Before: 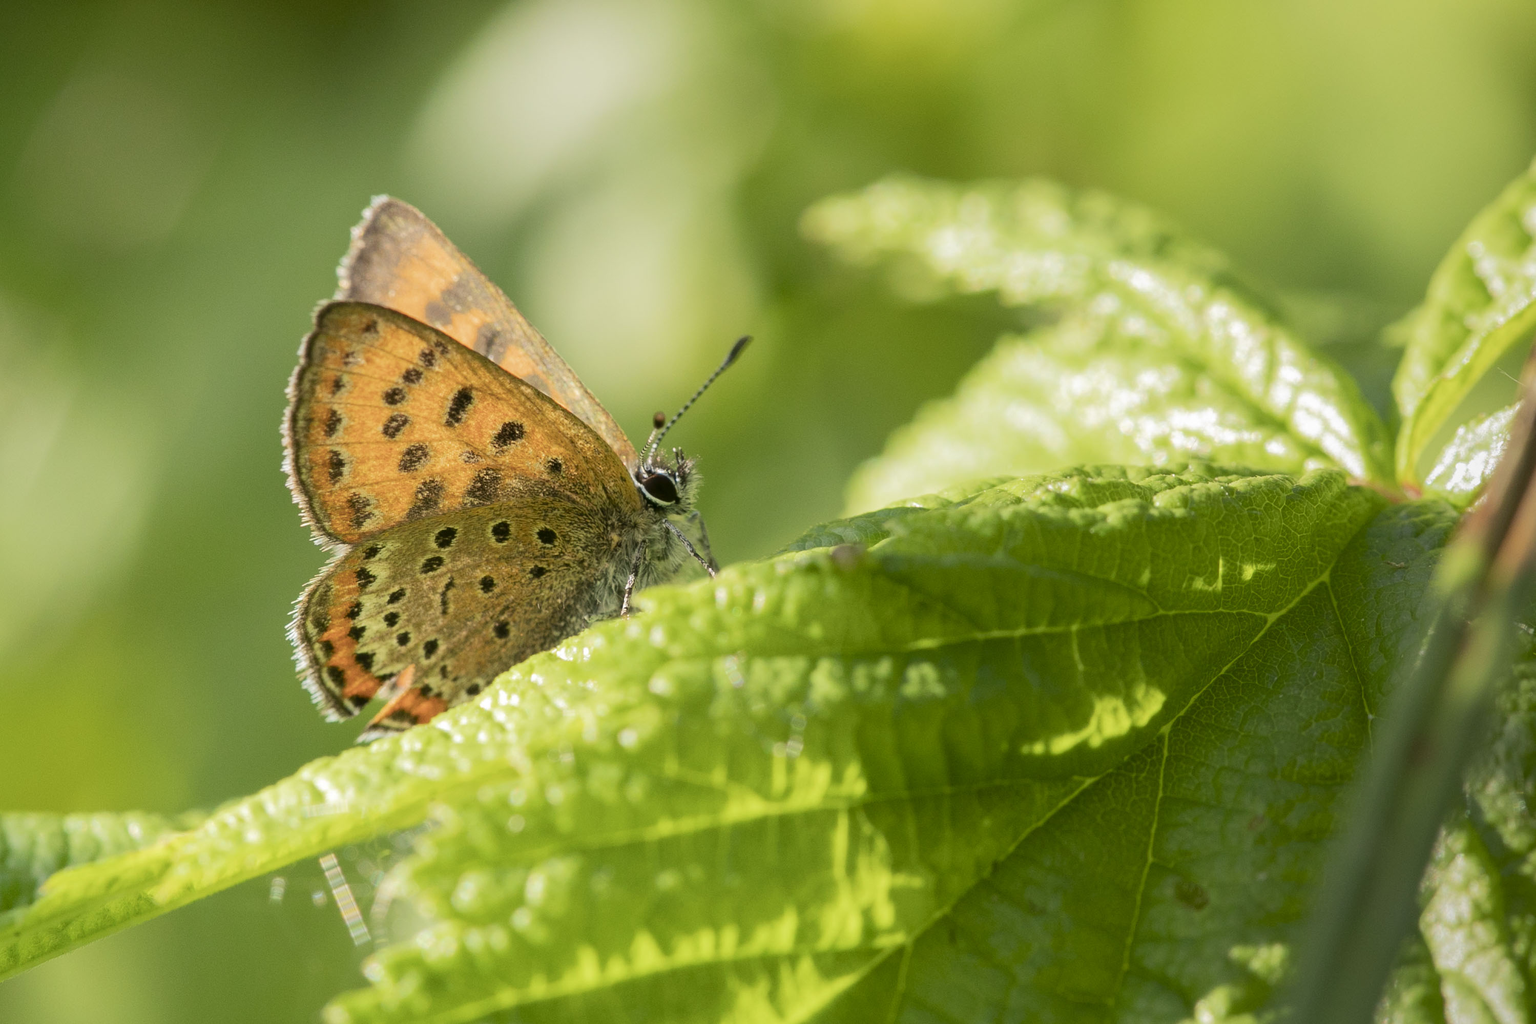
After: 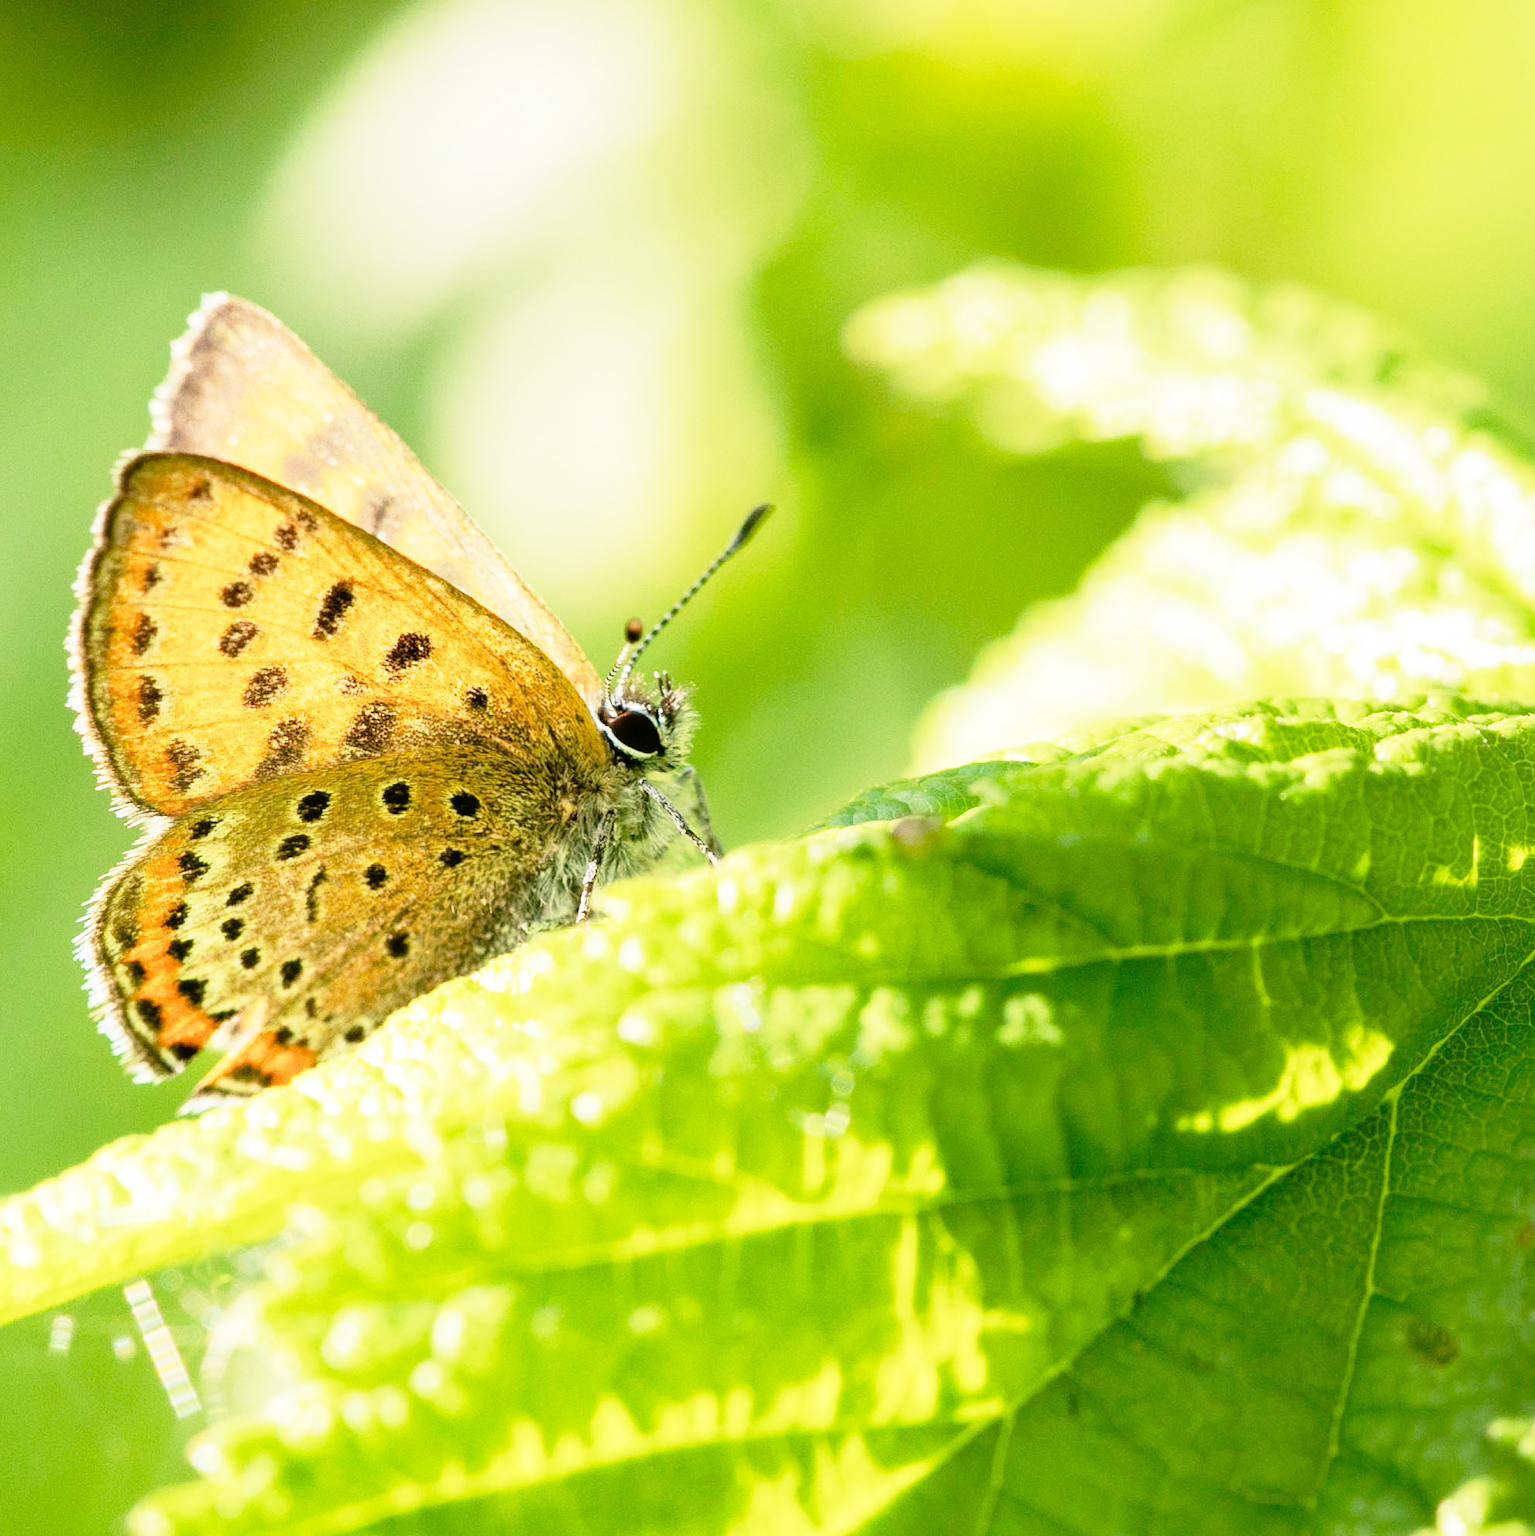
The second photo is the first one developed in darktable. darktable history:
crop: left 15.419%, right 17.914%
base curve: curves: ch0 [(0, 0) (0.012, 0.01) (0.073, 0.168) (0.31, 0.711) (0.645, 0.957) (1, 1)], preserve colors none
